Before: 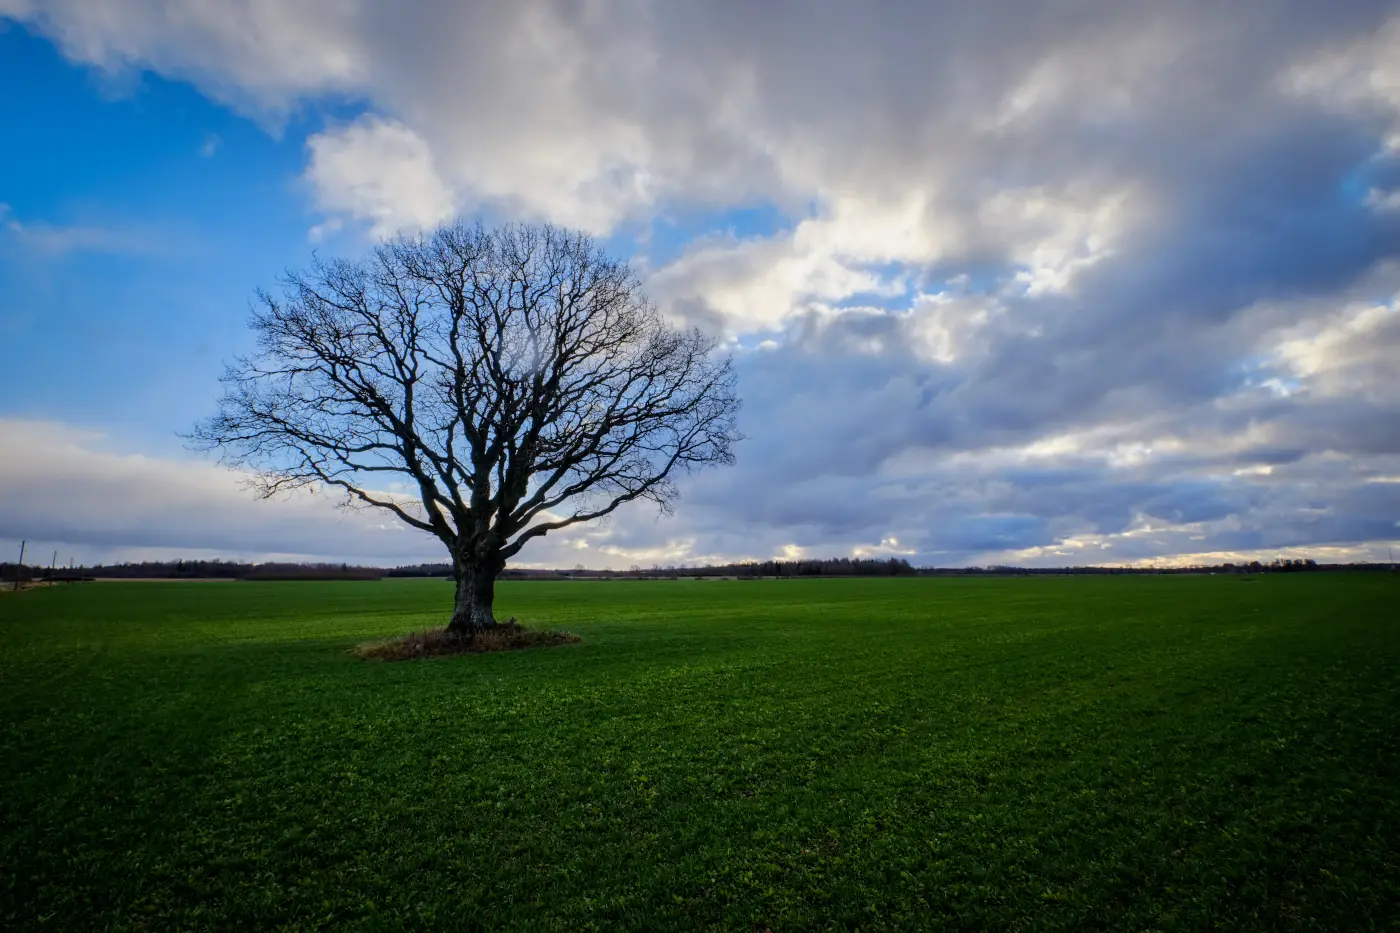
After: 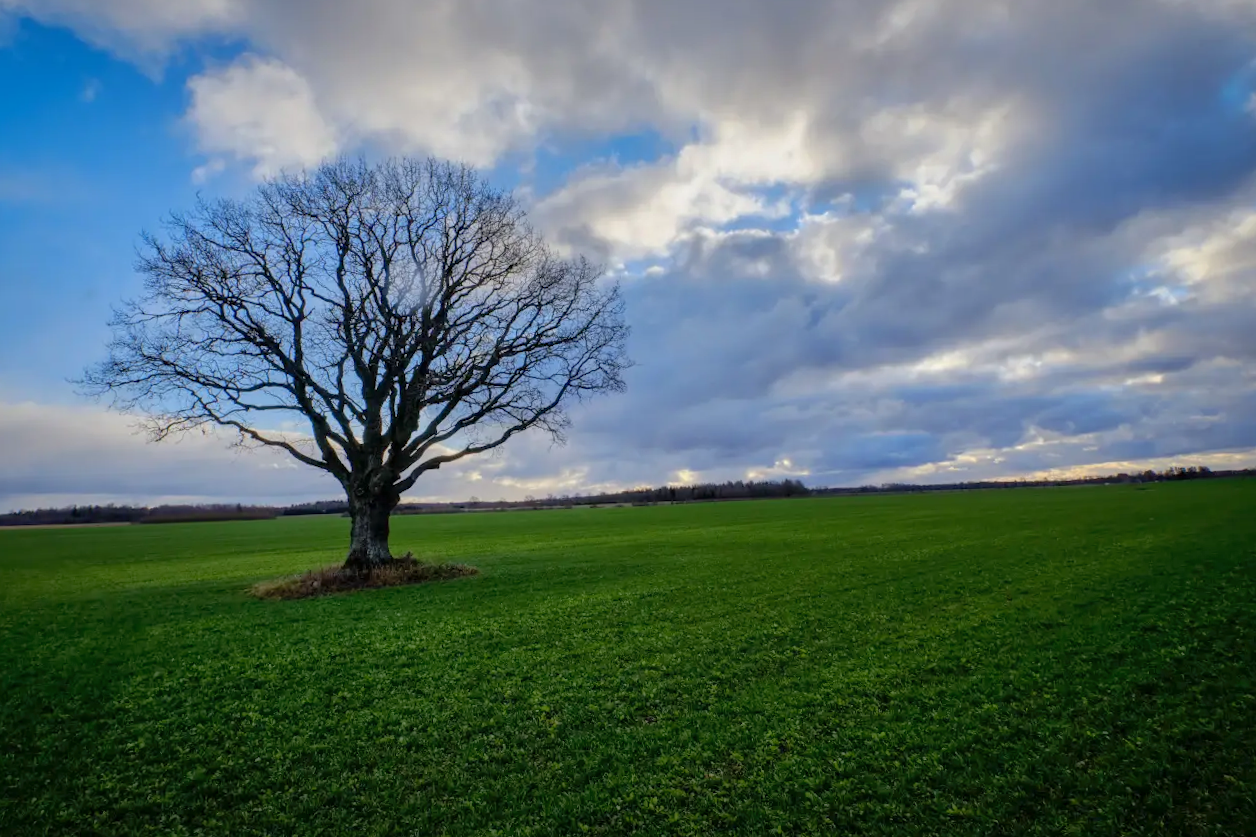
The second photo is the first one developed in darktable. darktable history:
crop and rotate: angle 1.96°, left 5.673%, top 5.673%
shadows and highlights: on, module defaults
